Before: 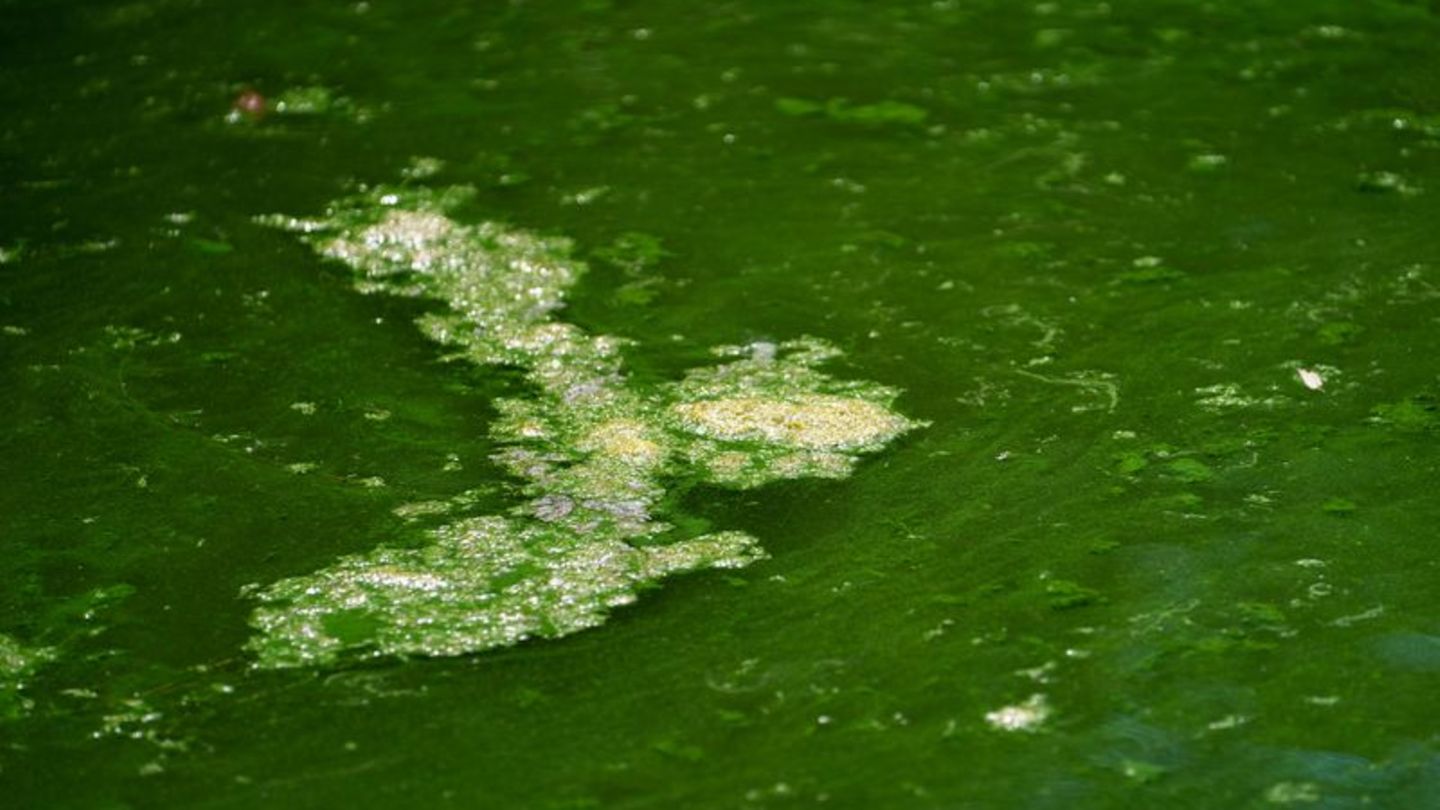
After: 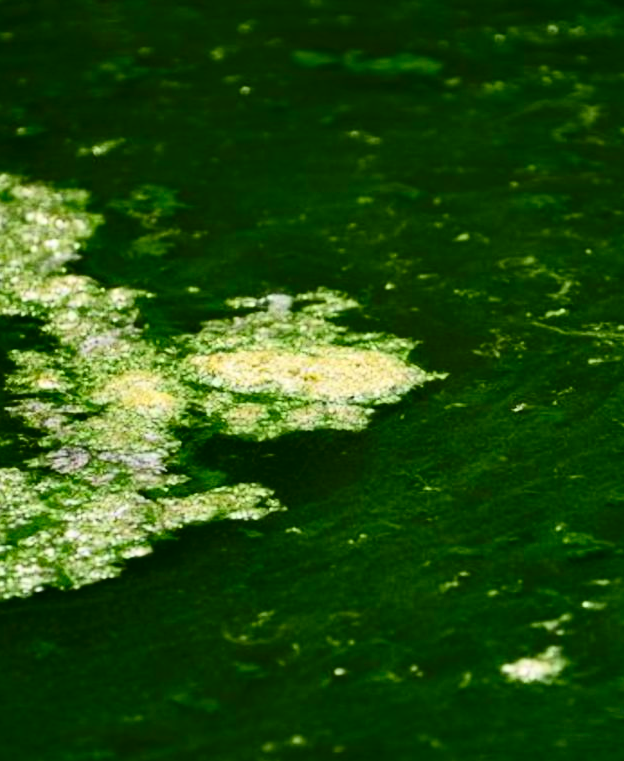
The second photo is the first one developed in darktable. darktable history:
contrast brightness saturation: contrast 0.327, brightness -0.071, saturation 0.171
crop: left 33.636%, top 6.012%, right 23.031%
